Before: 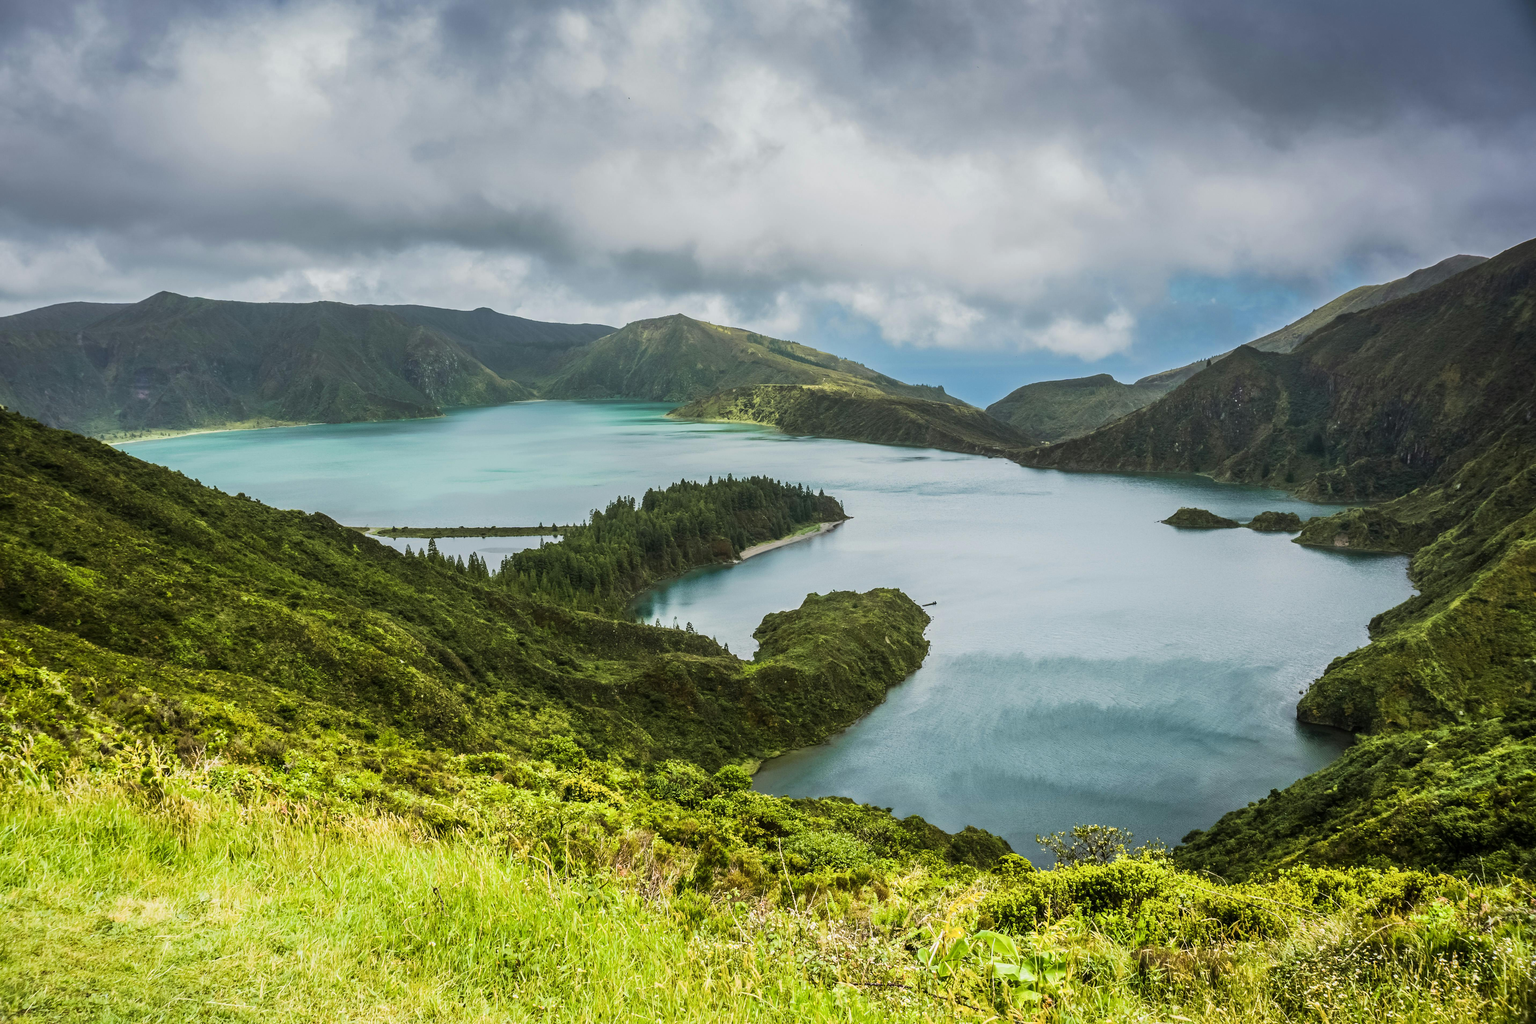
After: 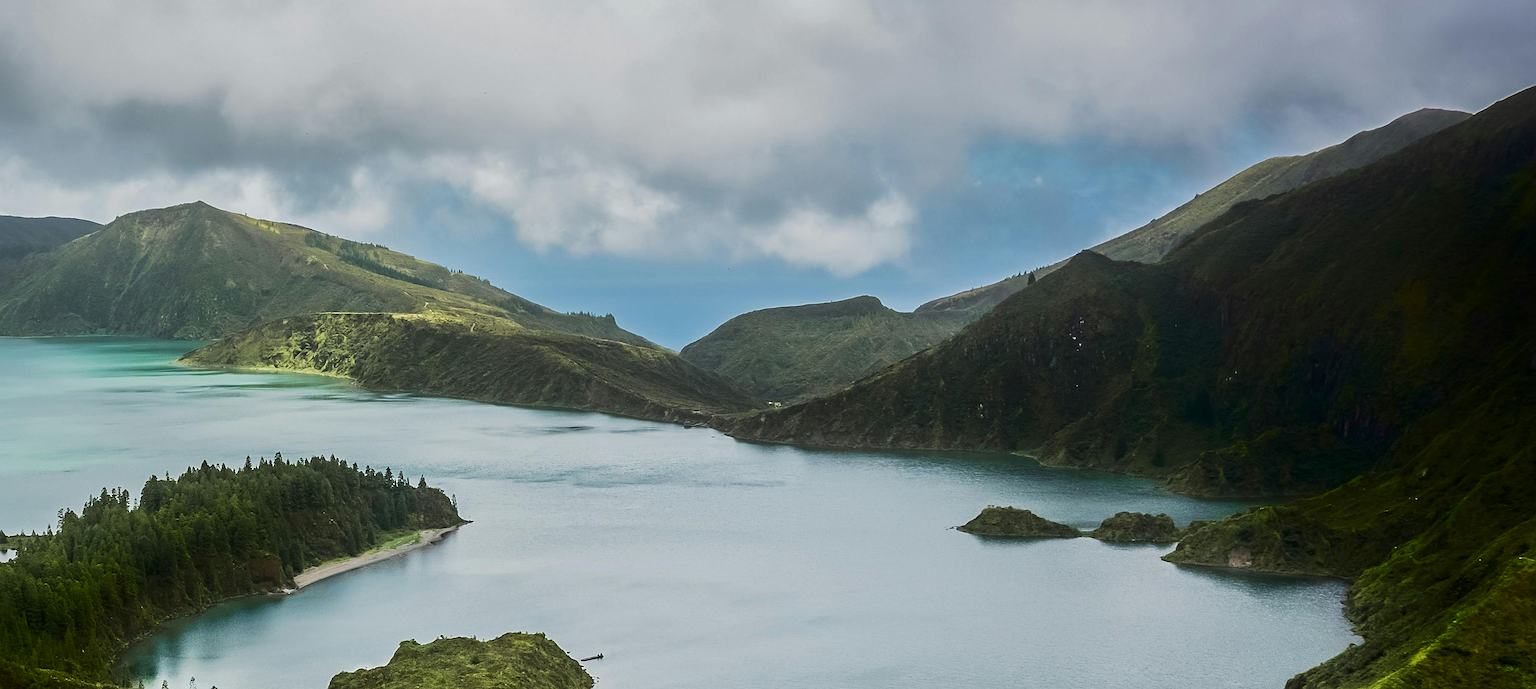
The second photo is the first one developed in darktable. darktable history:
sharpen: on, module defaults
exposure: black level correction 0.001, compensate highlight preservation false
shadows and highlights: shadows -87.19, highlights -36.5, soften with gaussian
crop: left 36.009%, top 18.185%, right 0.399%, bottom 39.017%
